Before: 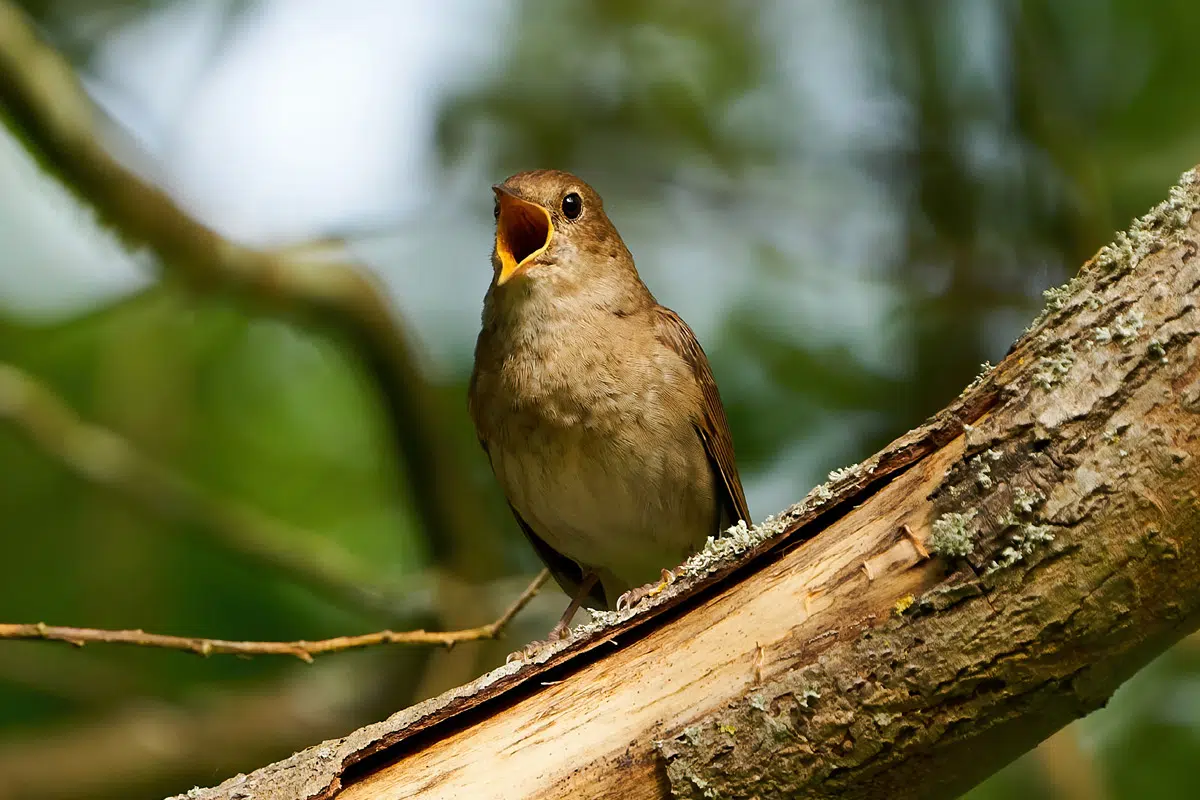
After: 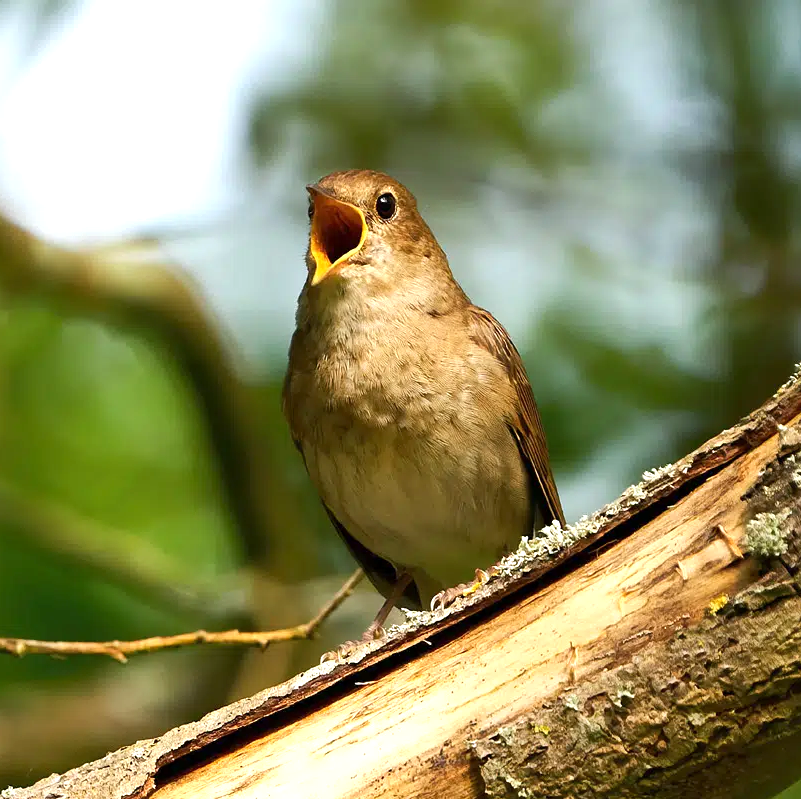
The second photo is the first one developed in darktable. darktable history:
crop and rotate: left 15.538%, right 17.684%
exposure: exposure 0.661 EV, compensate highlight preservation false
